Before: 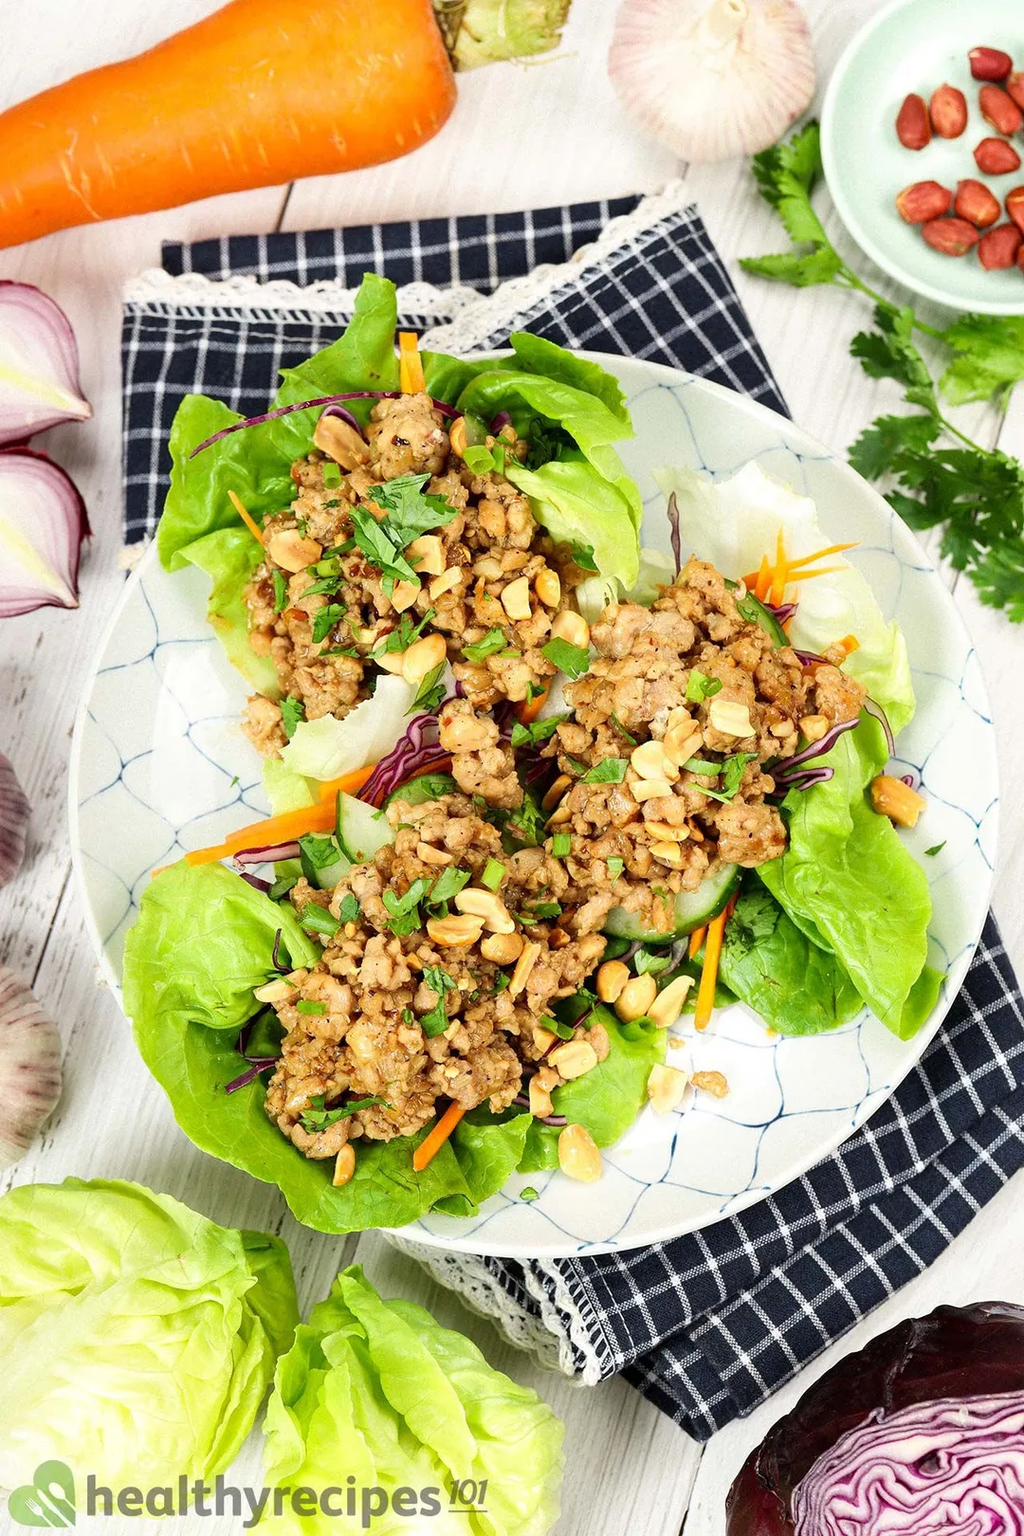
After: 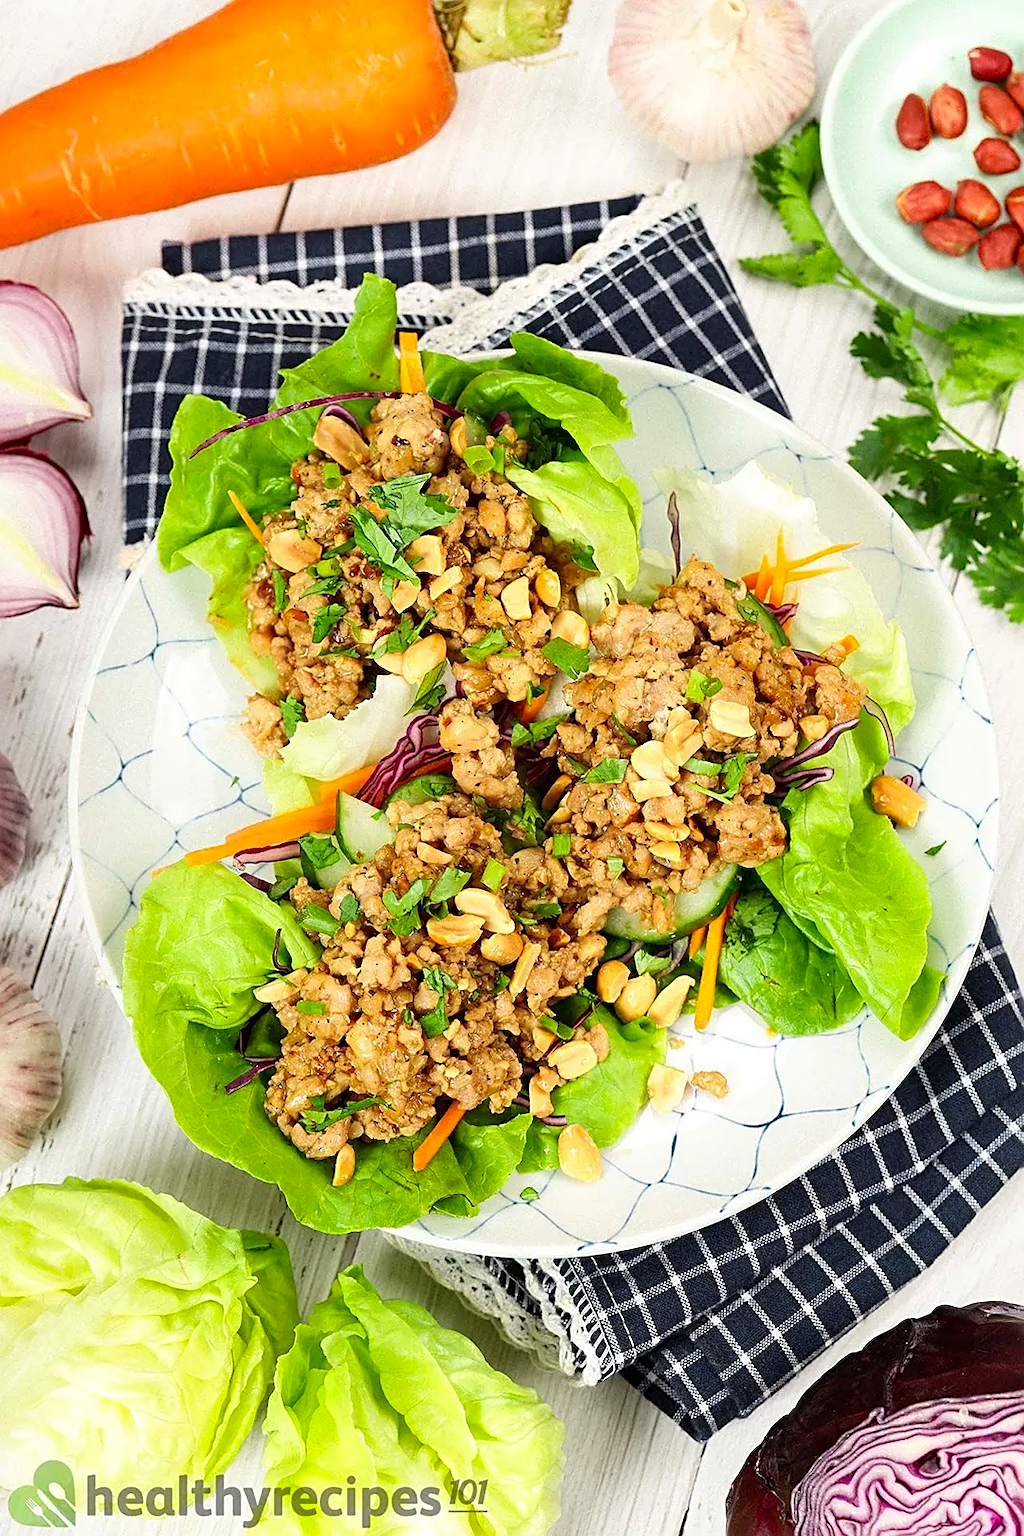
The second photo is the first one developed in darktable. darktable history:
sharpen: on, module defaults
contrast brightness saturation: saturation 0.13
